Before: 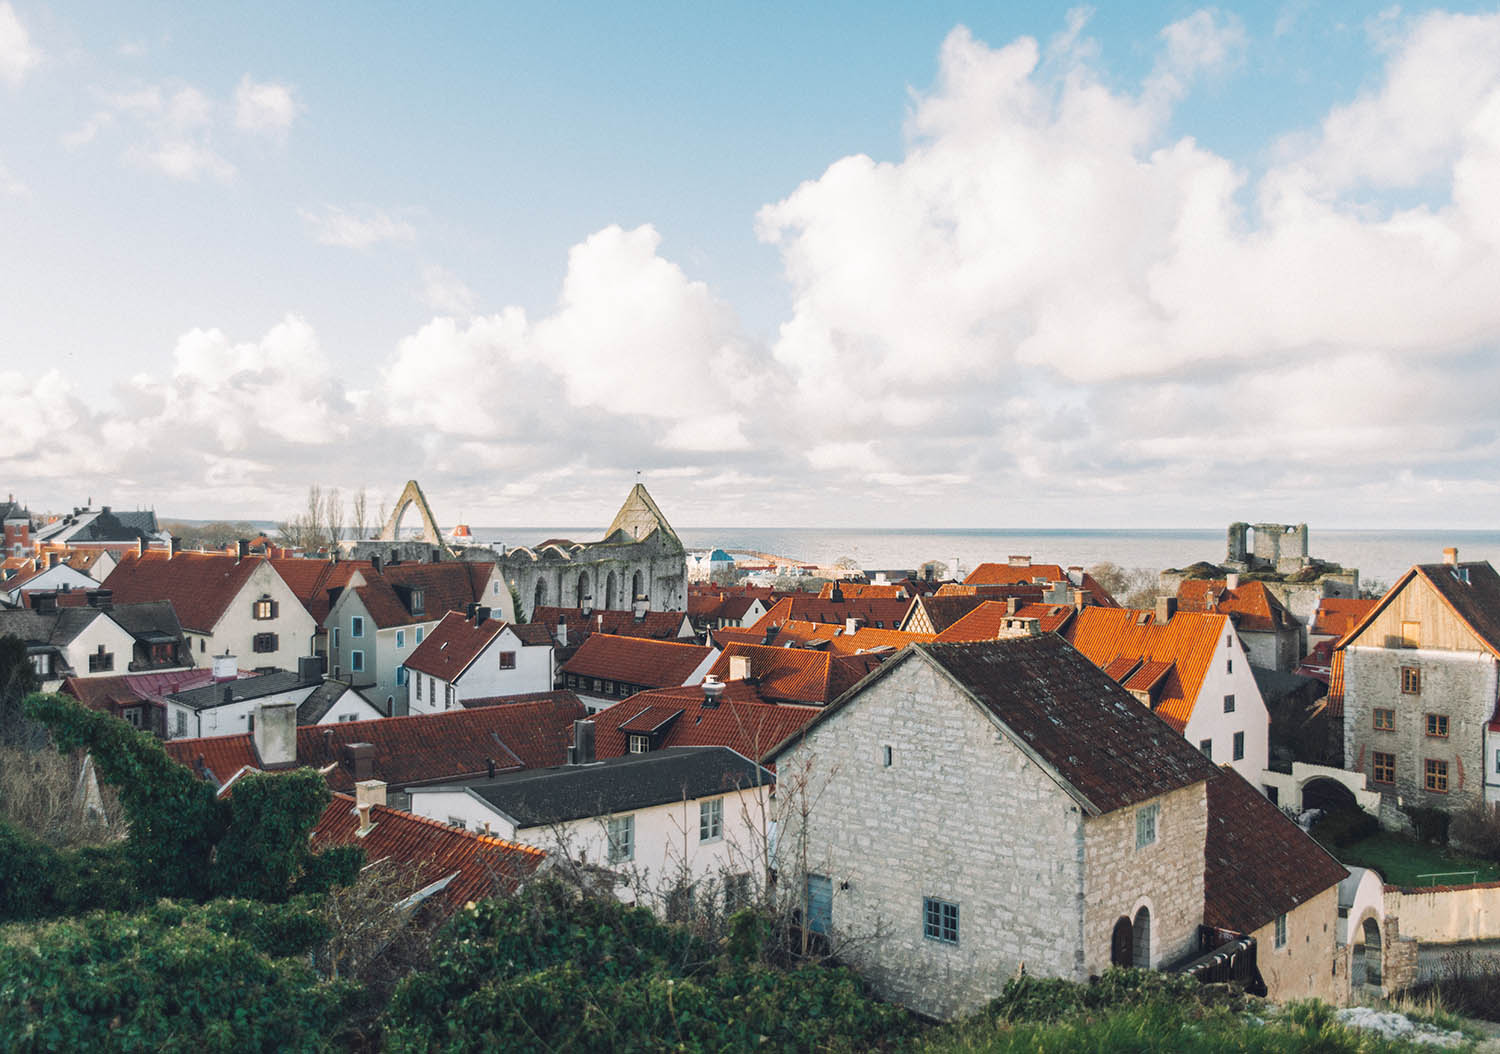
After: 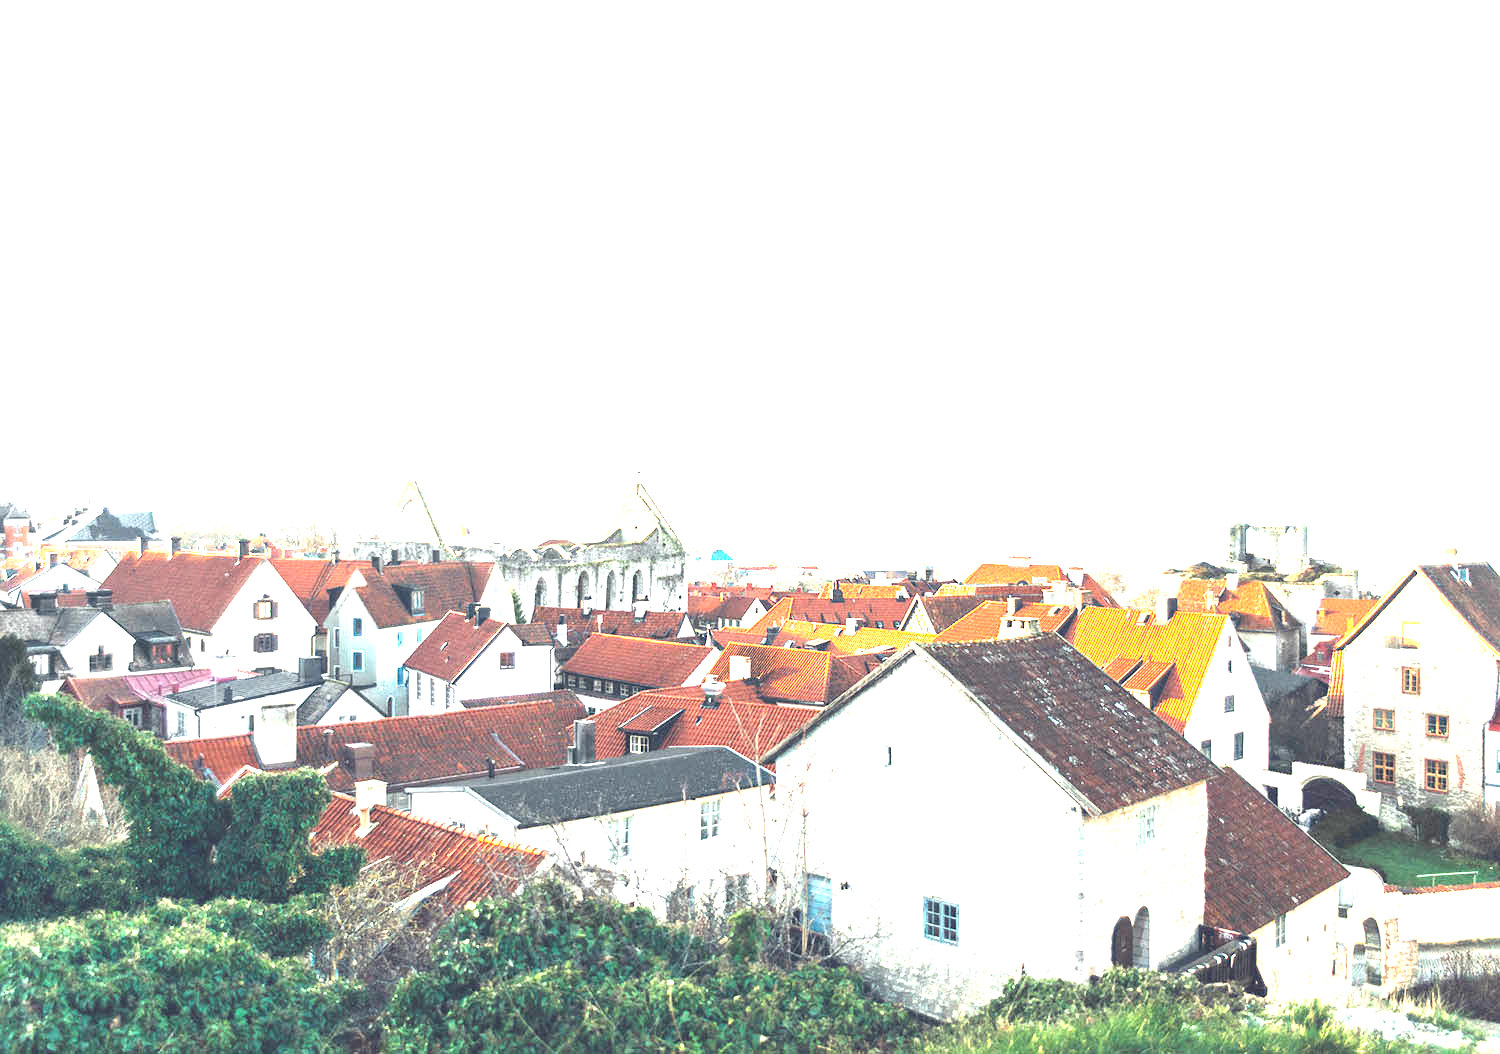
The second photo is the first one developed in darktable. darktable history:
exposure: black level correction 0, exposure 2.409 EV, compensate exposure bias true, compensate highlight preservation false
